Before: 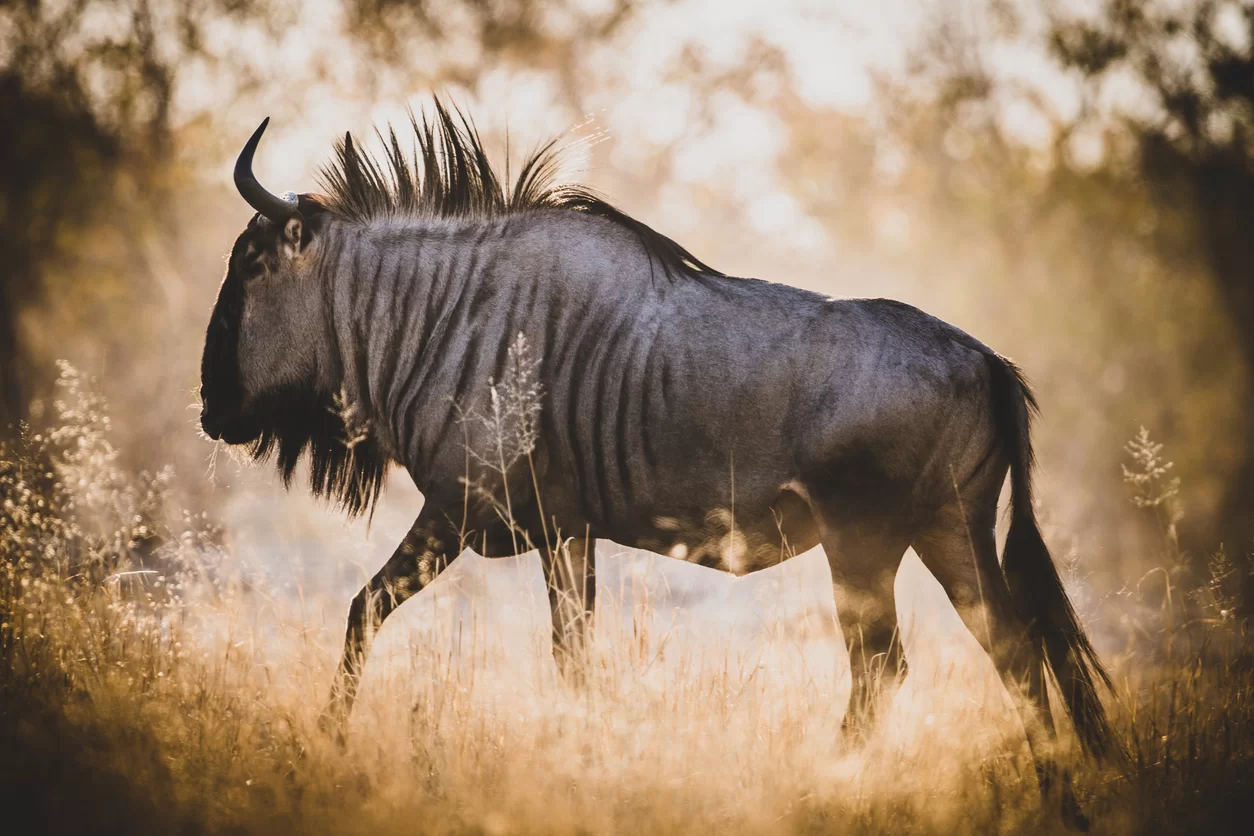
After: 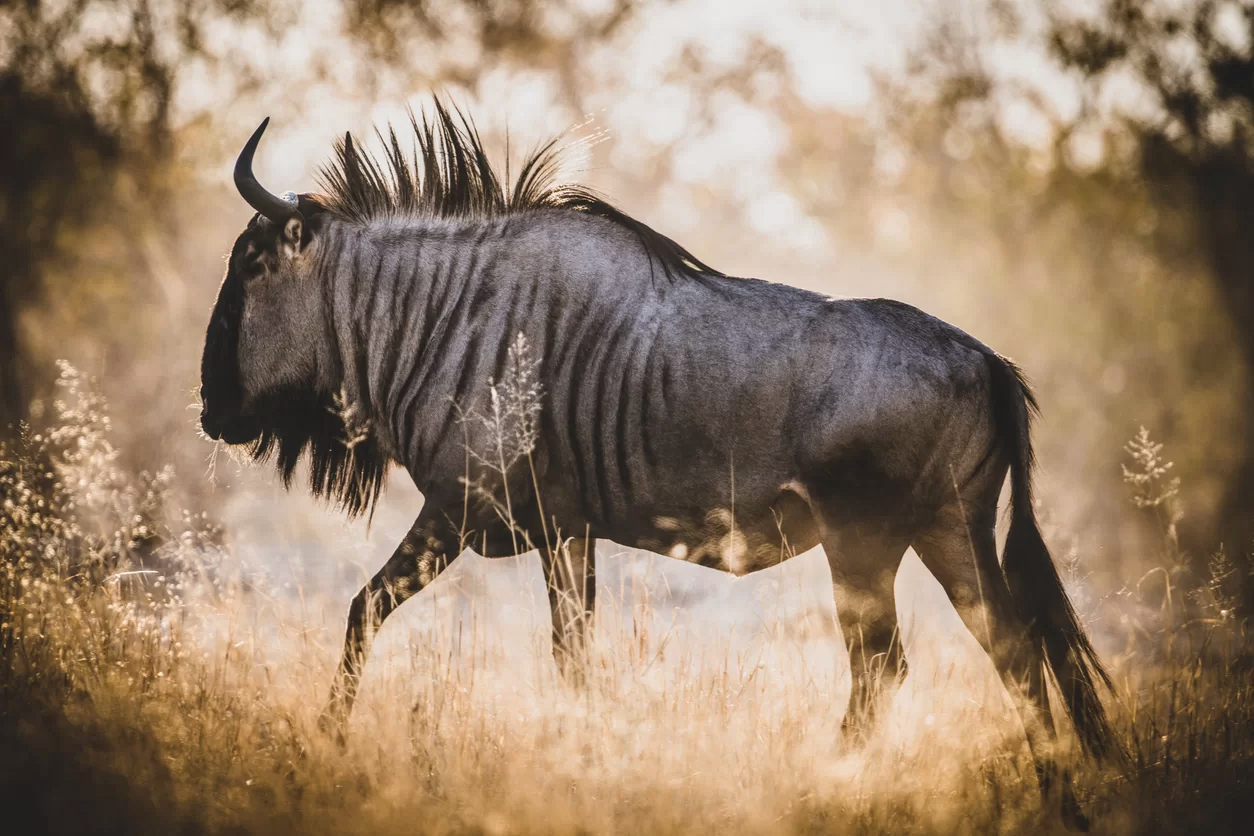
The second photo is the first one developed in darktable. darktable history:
local contrast: on, module defaults
contrast brightness saturation: saturation -0.067
